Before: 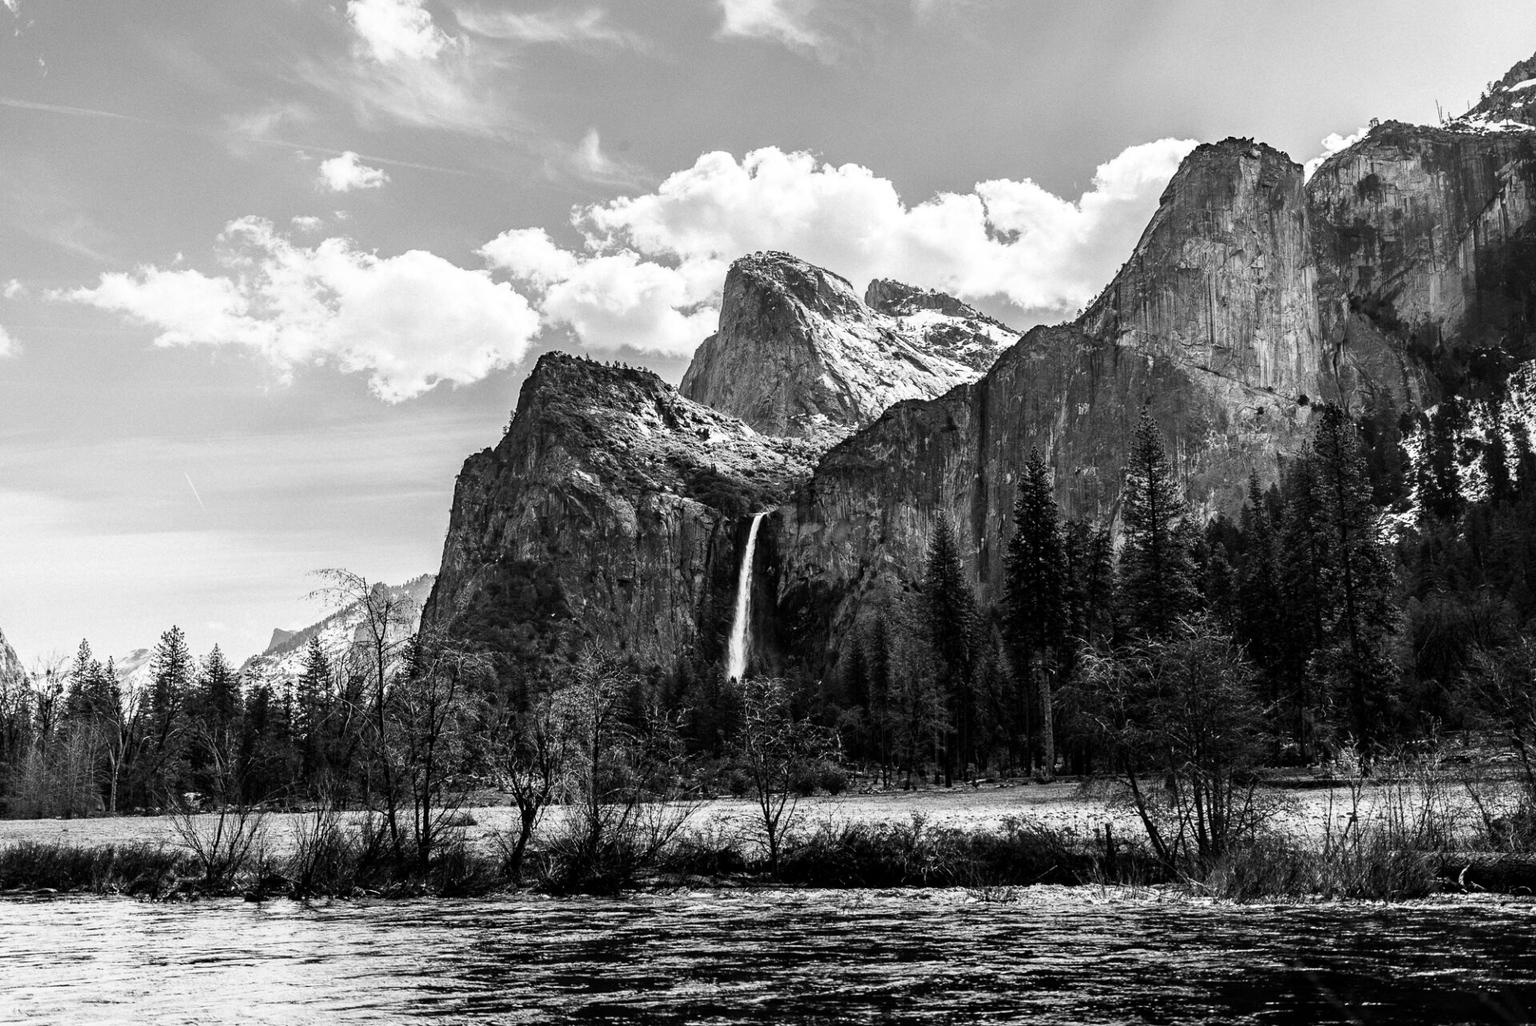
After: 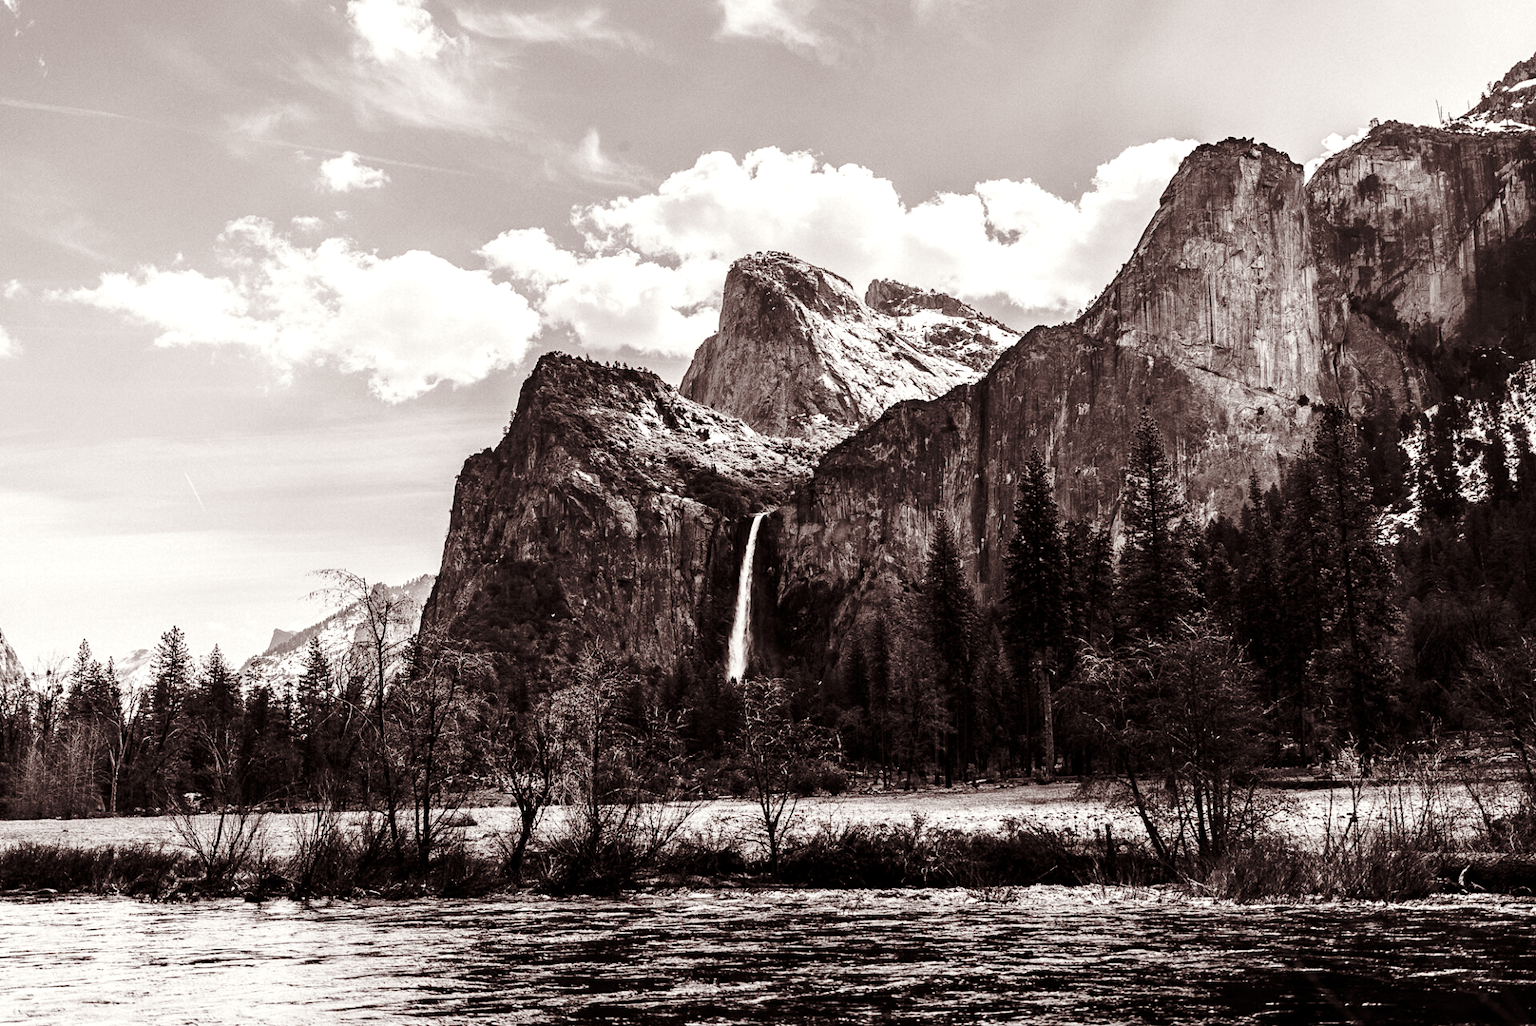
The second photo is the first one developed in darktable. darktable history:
tone curve: curves: ch0 [(0, 0) (0.23, 0.189) (0.486, 0.52) (0.822, 0.825) (0.994, 0.955)]; ch1 [(0, 0) (0.226, 0.261) (0.379, 0.442) (0.469, 0.468) (0.495, 0.498) (0.514, 0.509) (0.561, 0.603) (0.59, 0.656) (1, 1)]; ch2 [(0, 0) (0.269, 0.299) (0.459, 0.43) (0.498, 0.5) (0.523, 0.52) (0.586, 0.569) (0.635, 0.617) (0.659, 0.681) (0.718, 0.764) (1, 1)], preserve colors none
color balance rgb: power › chroma 1.543%, power › hue 25.42°, perceptual saturation grading › global saturation 25.386%, perceptual brilliance grading › global brilliance 2.311%, perceptual brilliance grading › highlights 7.635%, perceptual brilliance grading › shadows -4.204%
